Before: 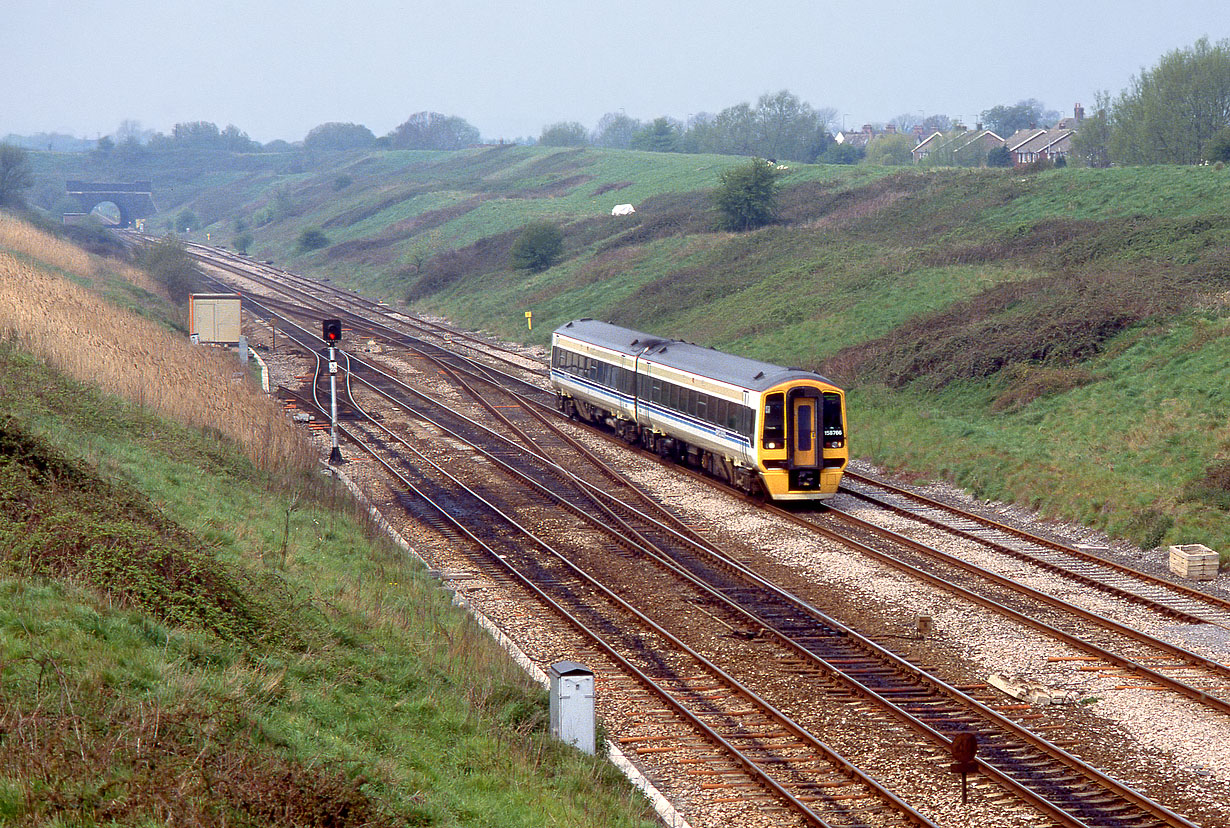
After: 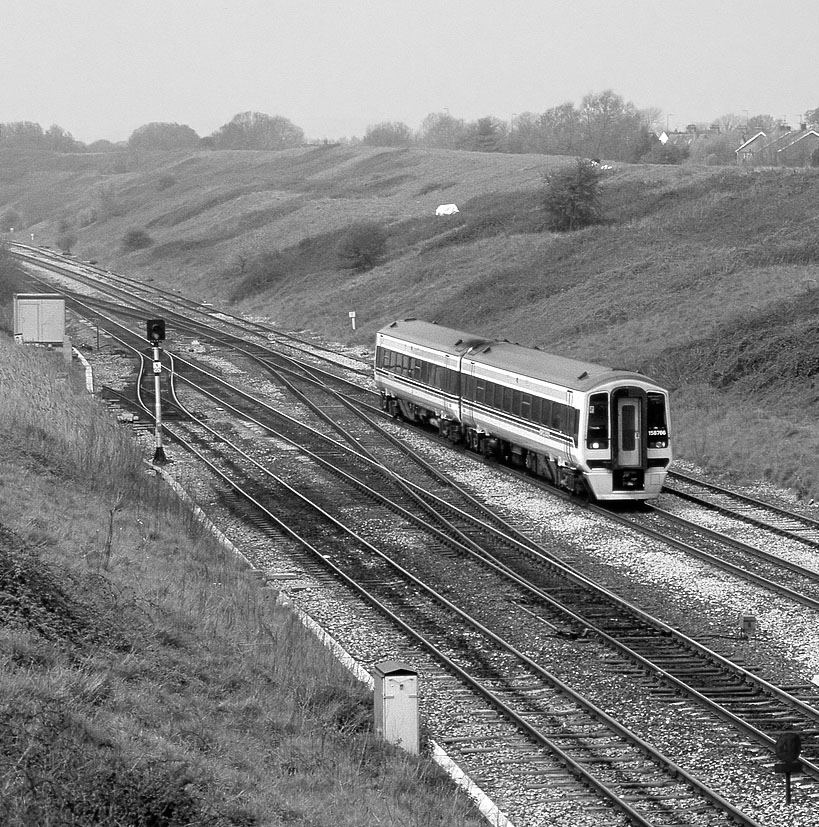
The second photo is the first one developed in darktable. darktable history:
crop and rotate: left 14.385%, right 18.948%
monochrome: on, module defaults
